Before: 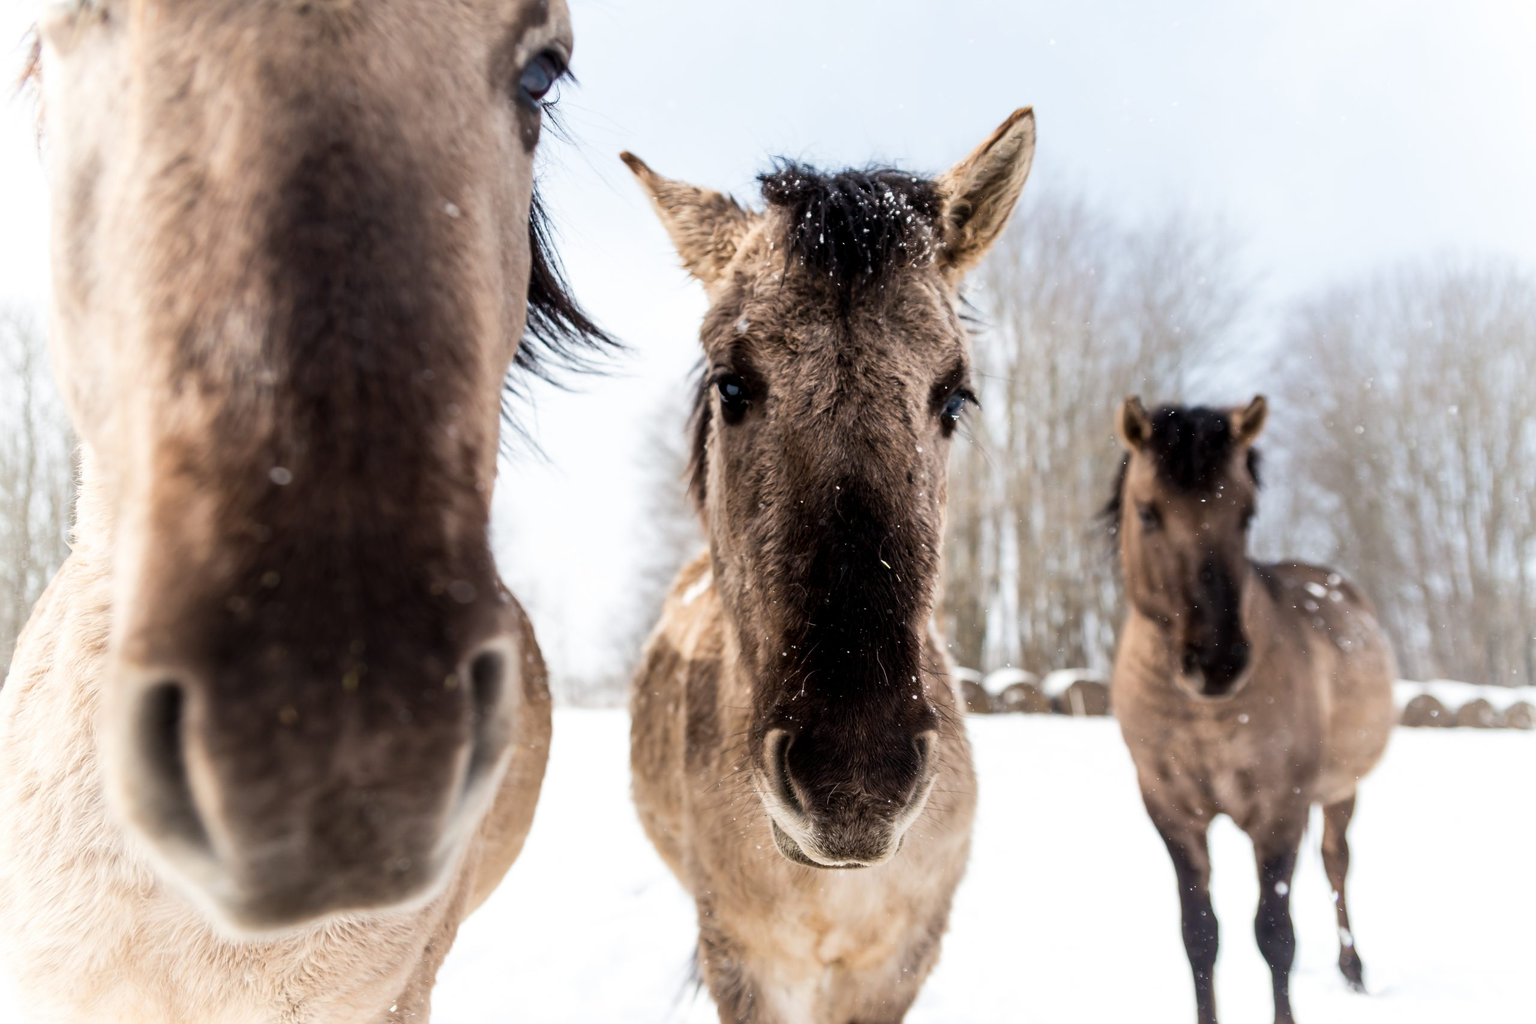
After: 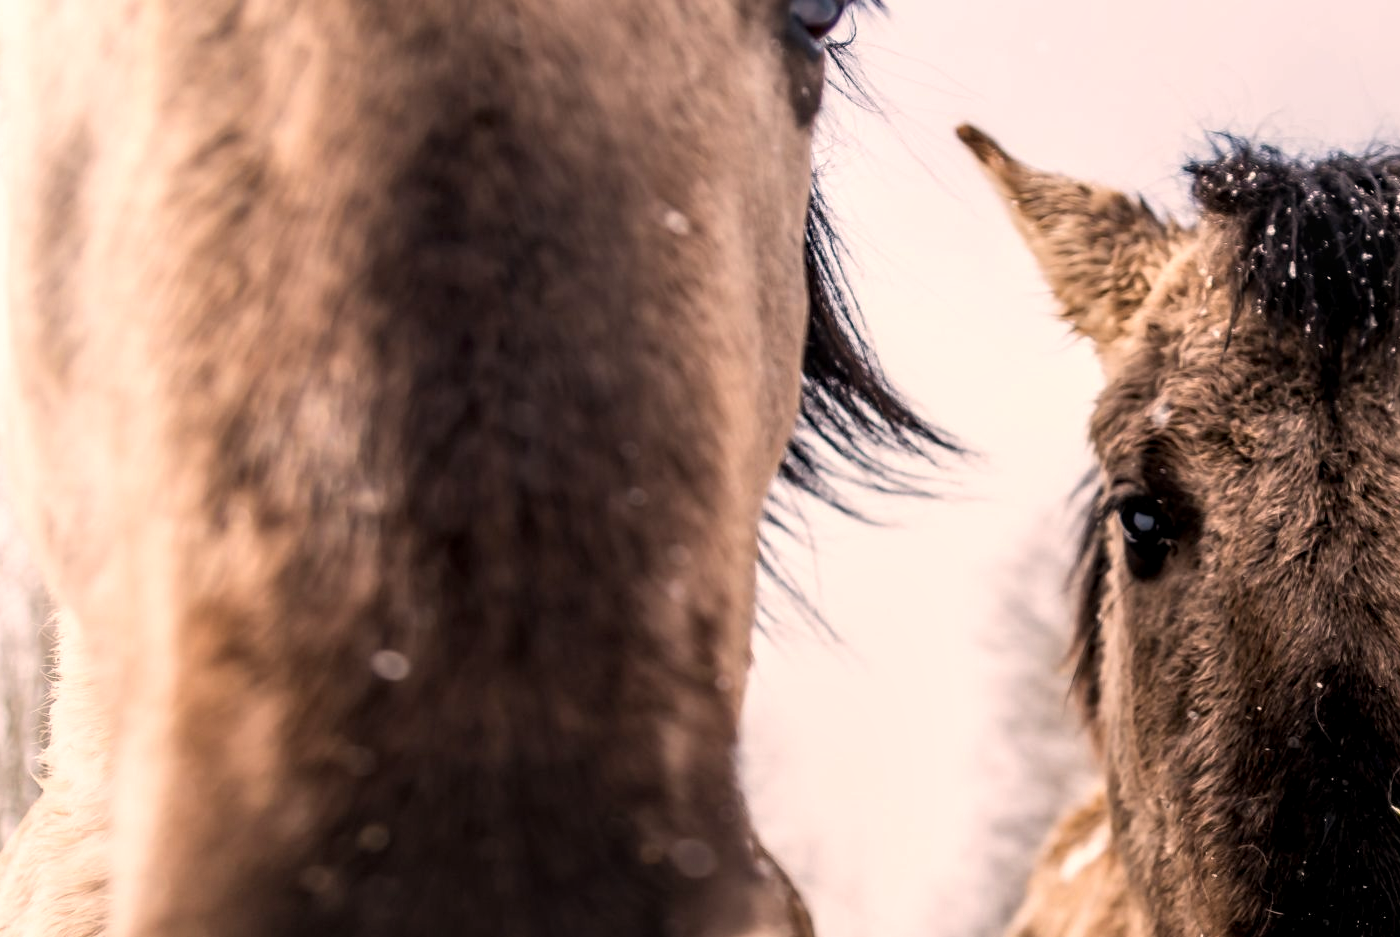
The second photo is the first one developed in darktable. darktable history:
local contrast: highlights 35%, detail 135%
crop and rotate: left 3.047%, top 7.509%, right 42.236%, bottom 37.598%
color correction: highlights a* 11.96, highlights b* 11.58
